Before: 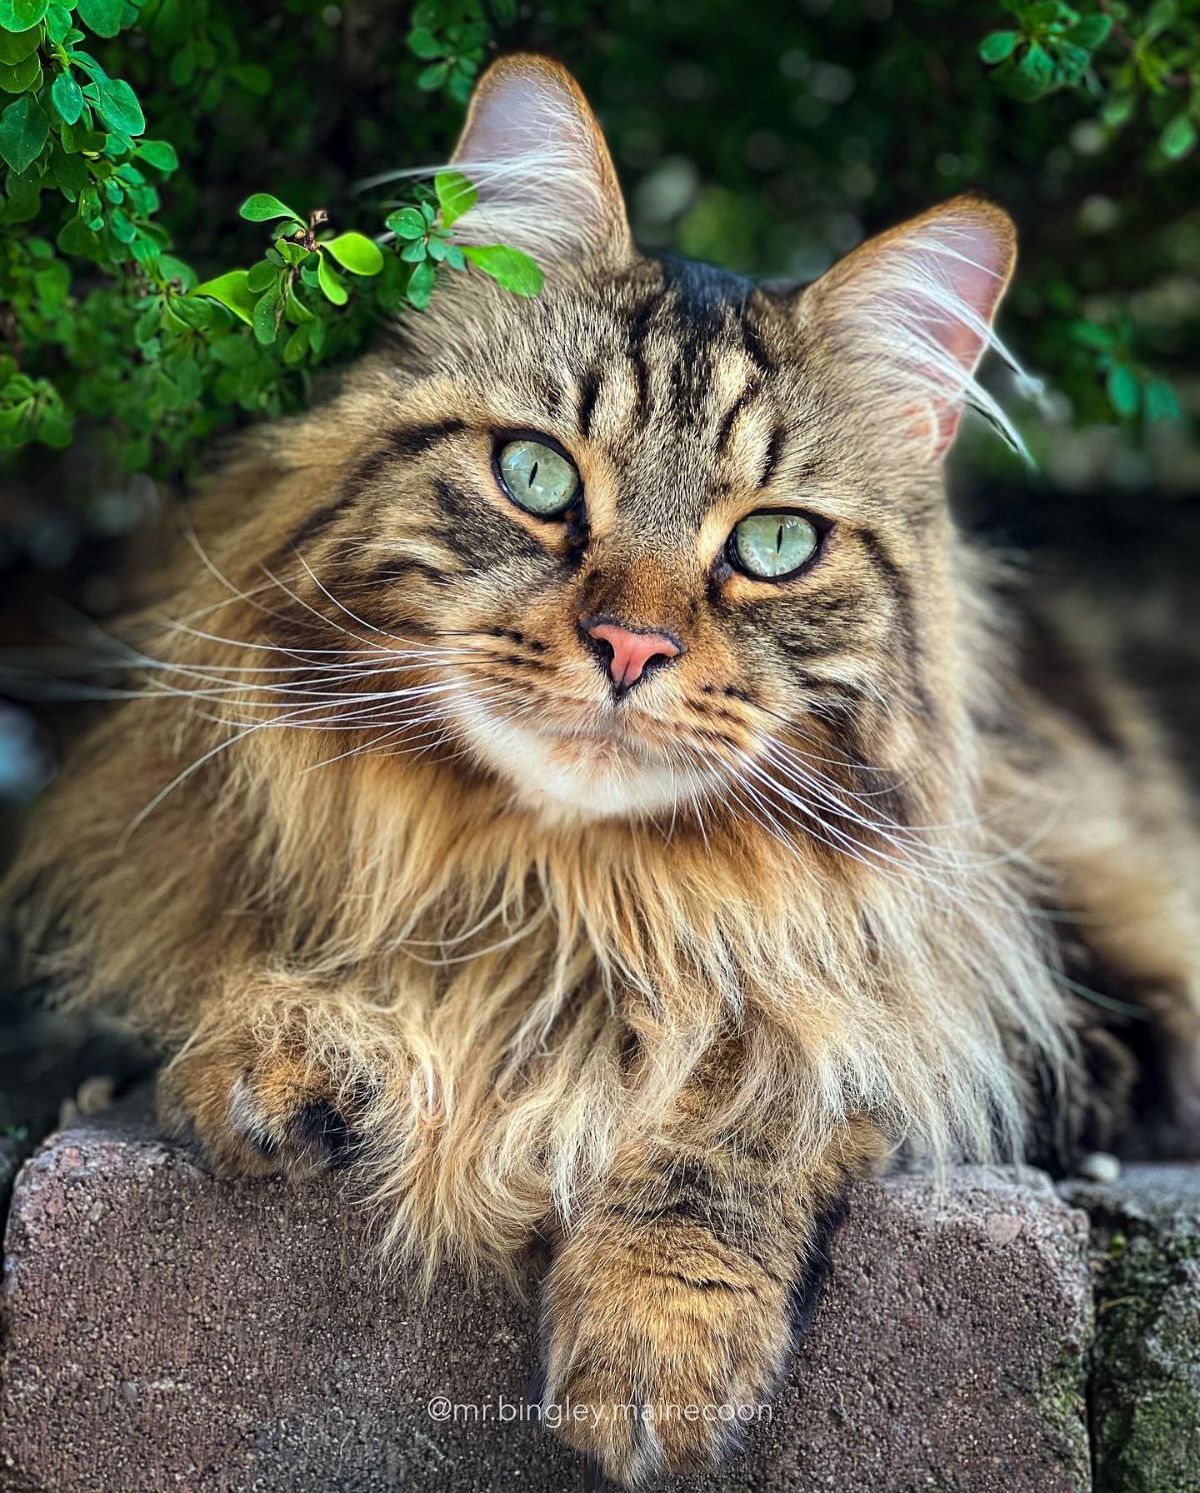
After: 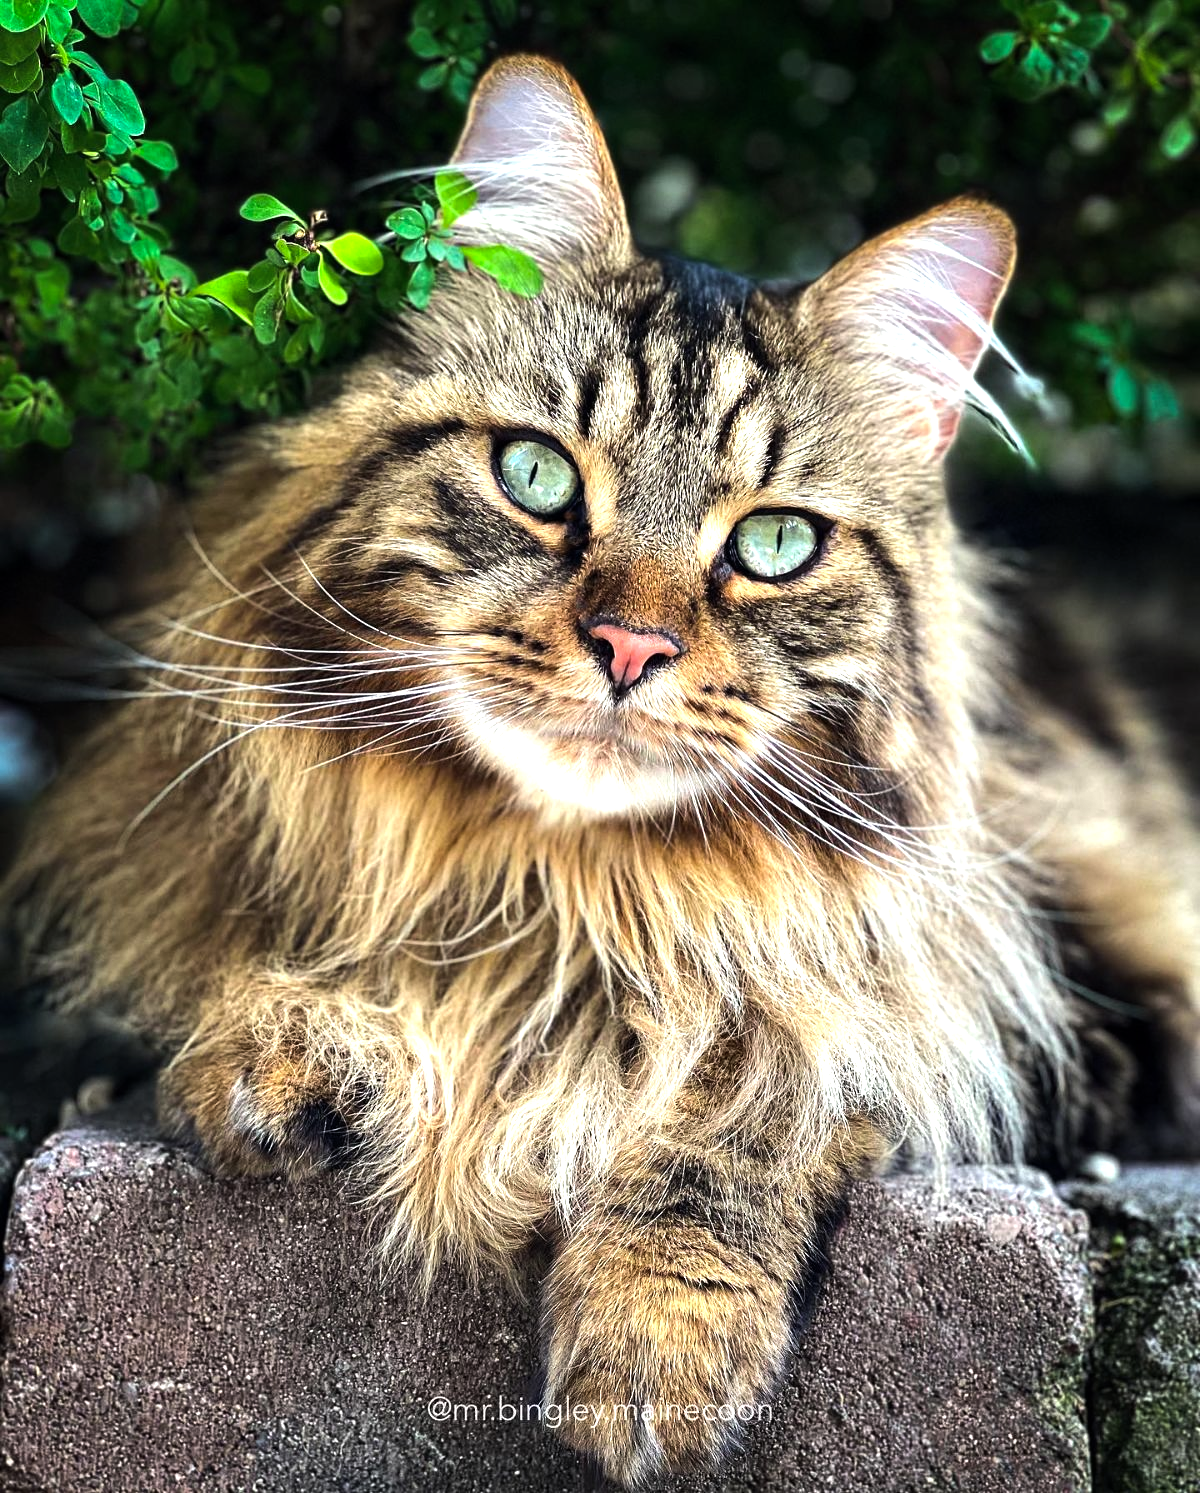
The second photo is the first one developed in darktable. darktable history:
color balance rgb: perceptual saturation grading › global saturation 0.075%, perceptual brilliance grading › highlights 20.359%, perceptual brilliance grading › mid-tones 19.837%, perceptual brilliance grading › shadows -20.845%, contrast 5.329%
